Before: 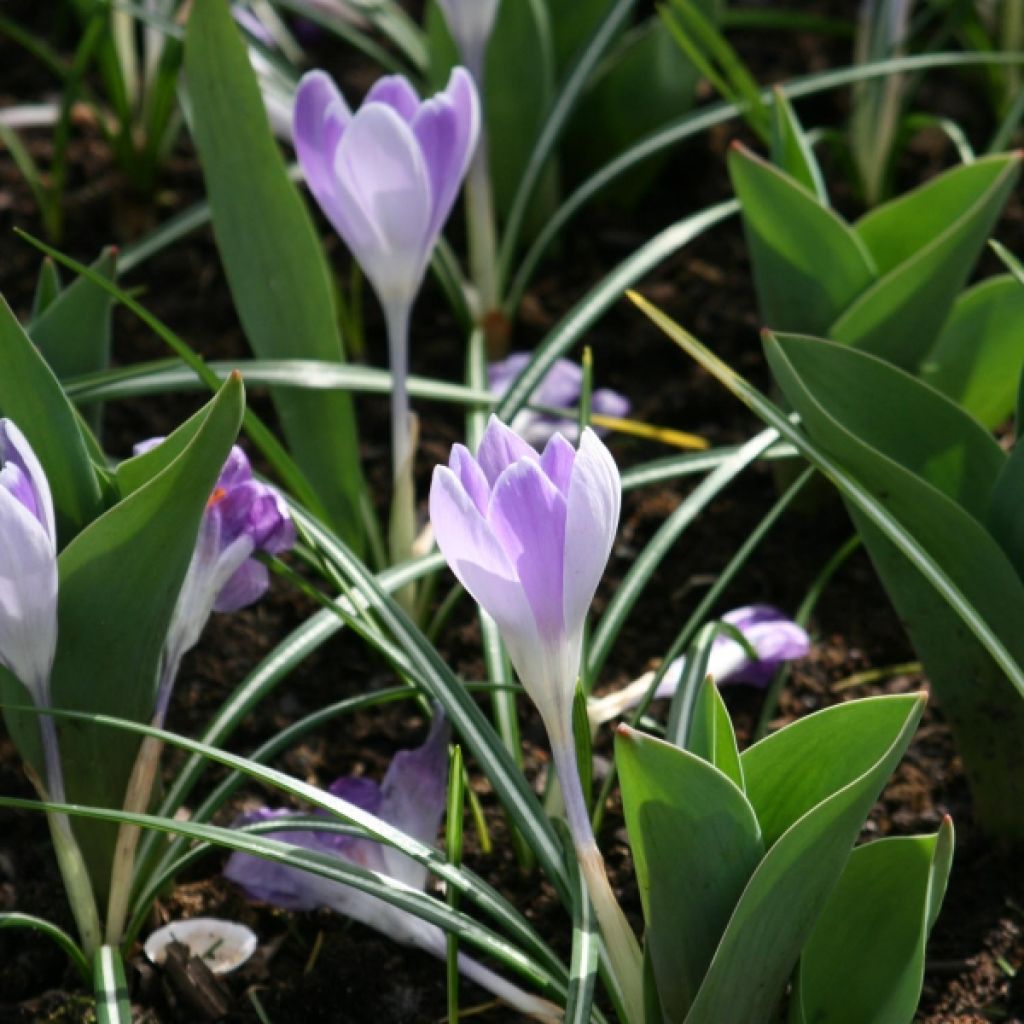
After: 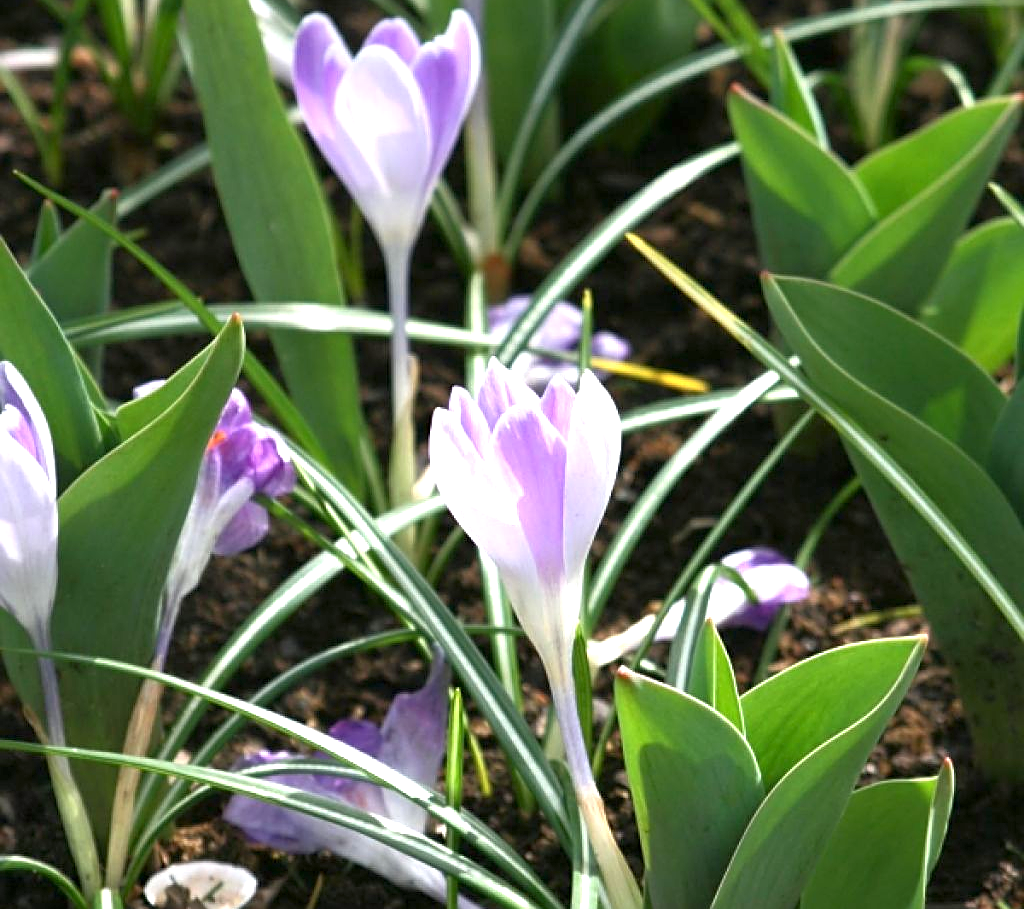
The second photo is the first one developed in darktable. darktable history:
exposure: exposure 0.999 EV, compensate highlight preservation false
rgb curve: curves: ch0 [(0, 0) (0.053, 0.068) (0.122, 0.128) (1, 1)]
sharpen: on, module defaults
crop and rotate: top 5.609%, bottom 5.609%
